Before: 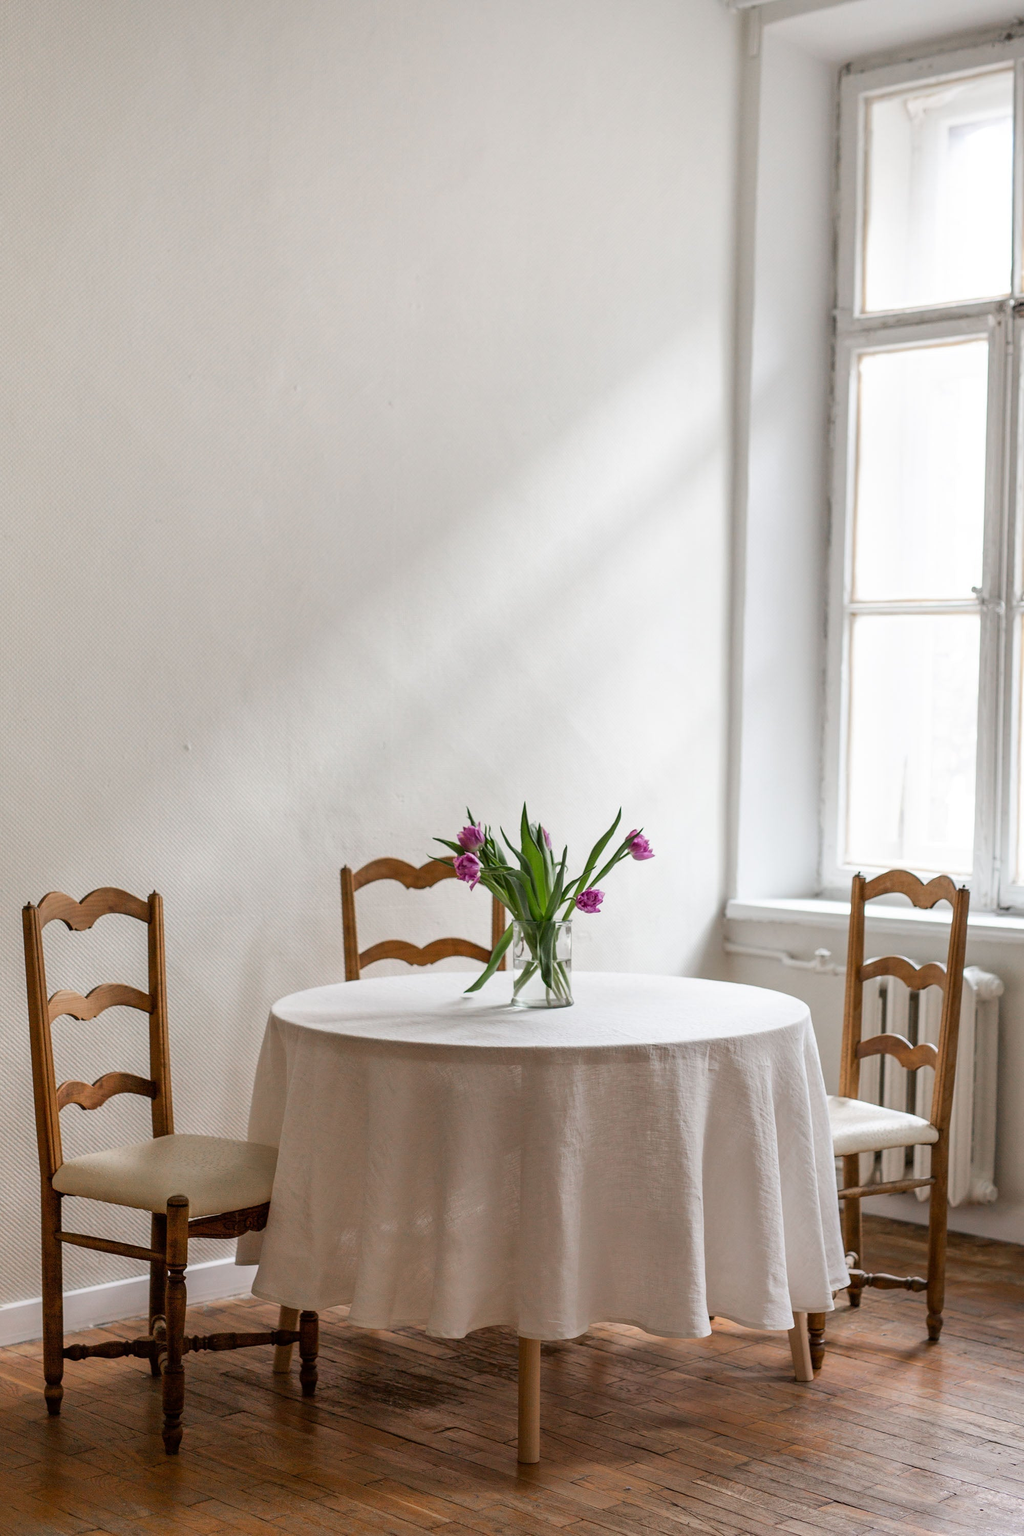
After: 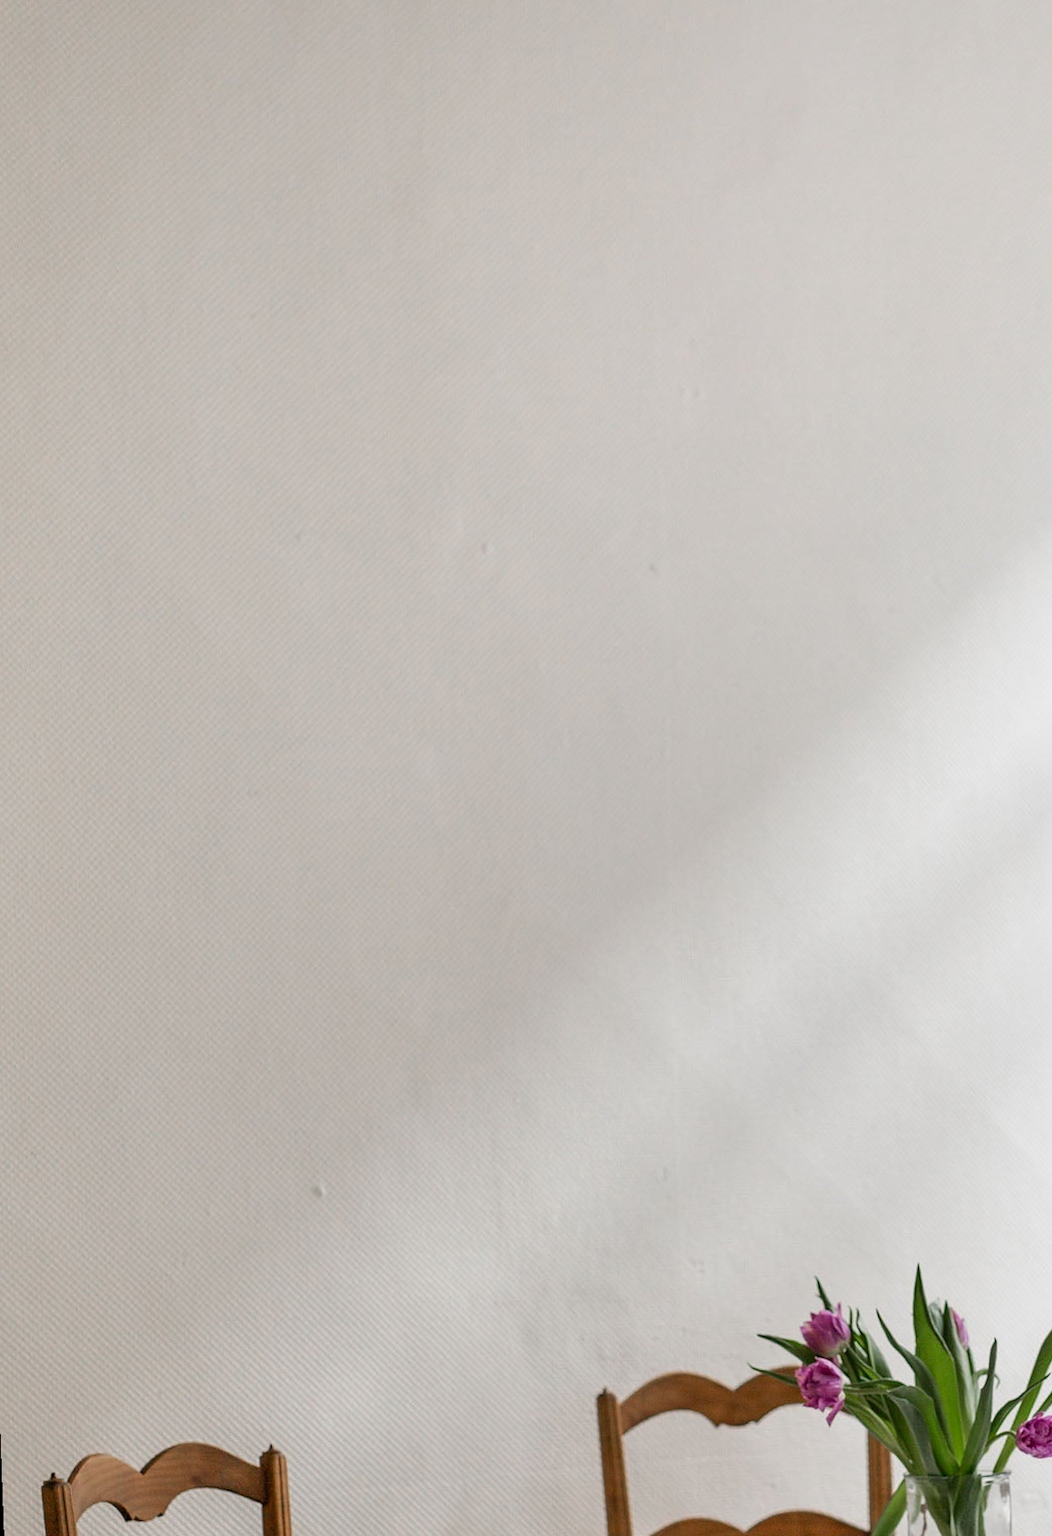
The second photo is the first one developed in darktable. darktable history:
exposure: exposure -0.072 EV, compensate highlight preservation false
crop and rotate: left 3.047%, top 7.509%, right 42.236%, bottom 37.598%
rotate and perspective: rotation -2.22°, lens shift (horizontal) -0.022, automatic cropping off
